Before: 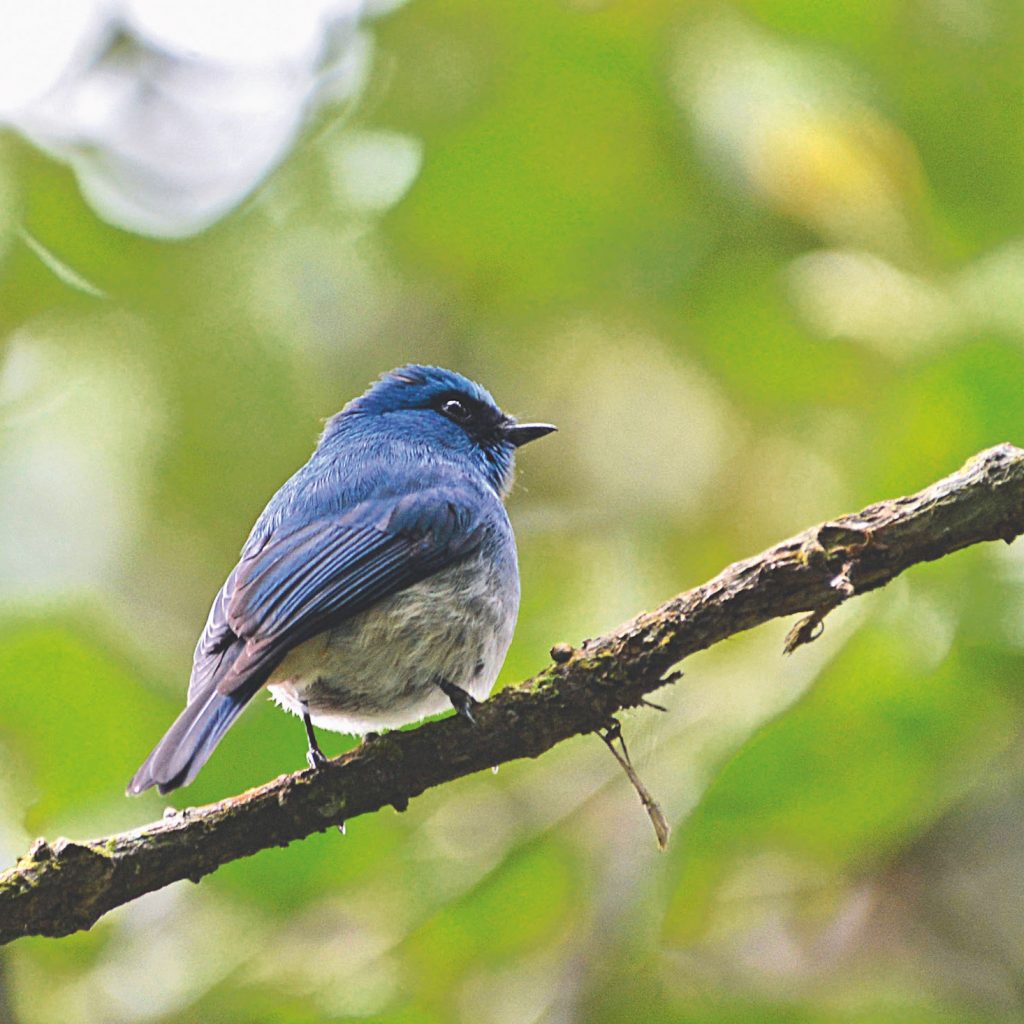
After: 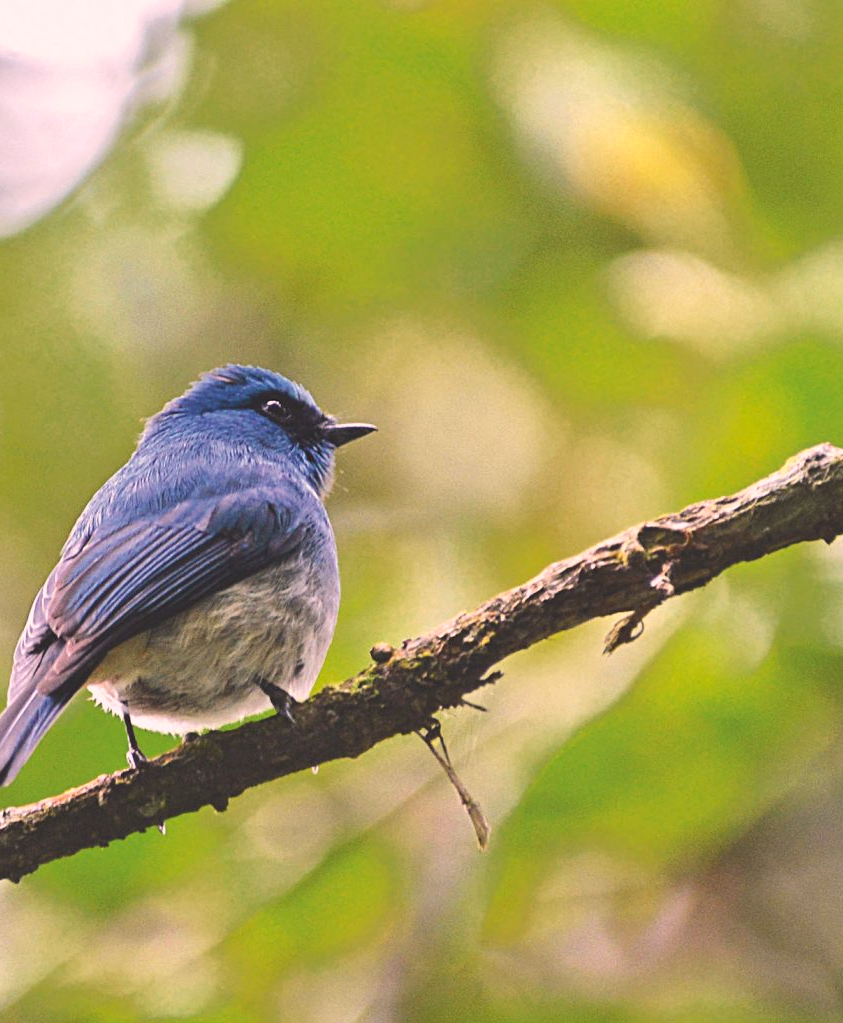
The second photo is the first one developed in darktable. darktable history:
color correction: highlights a* 12.23, highlights b* 5.41
crop: left 17.582%, bottom 0.031%
